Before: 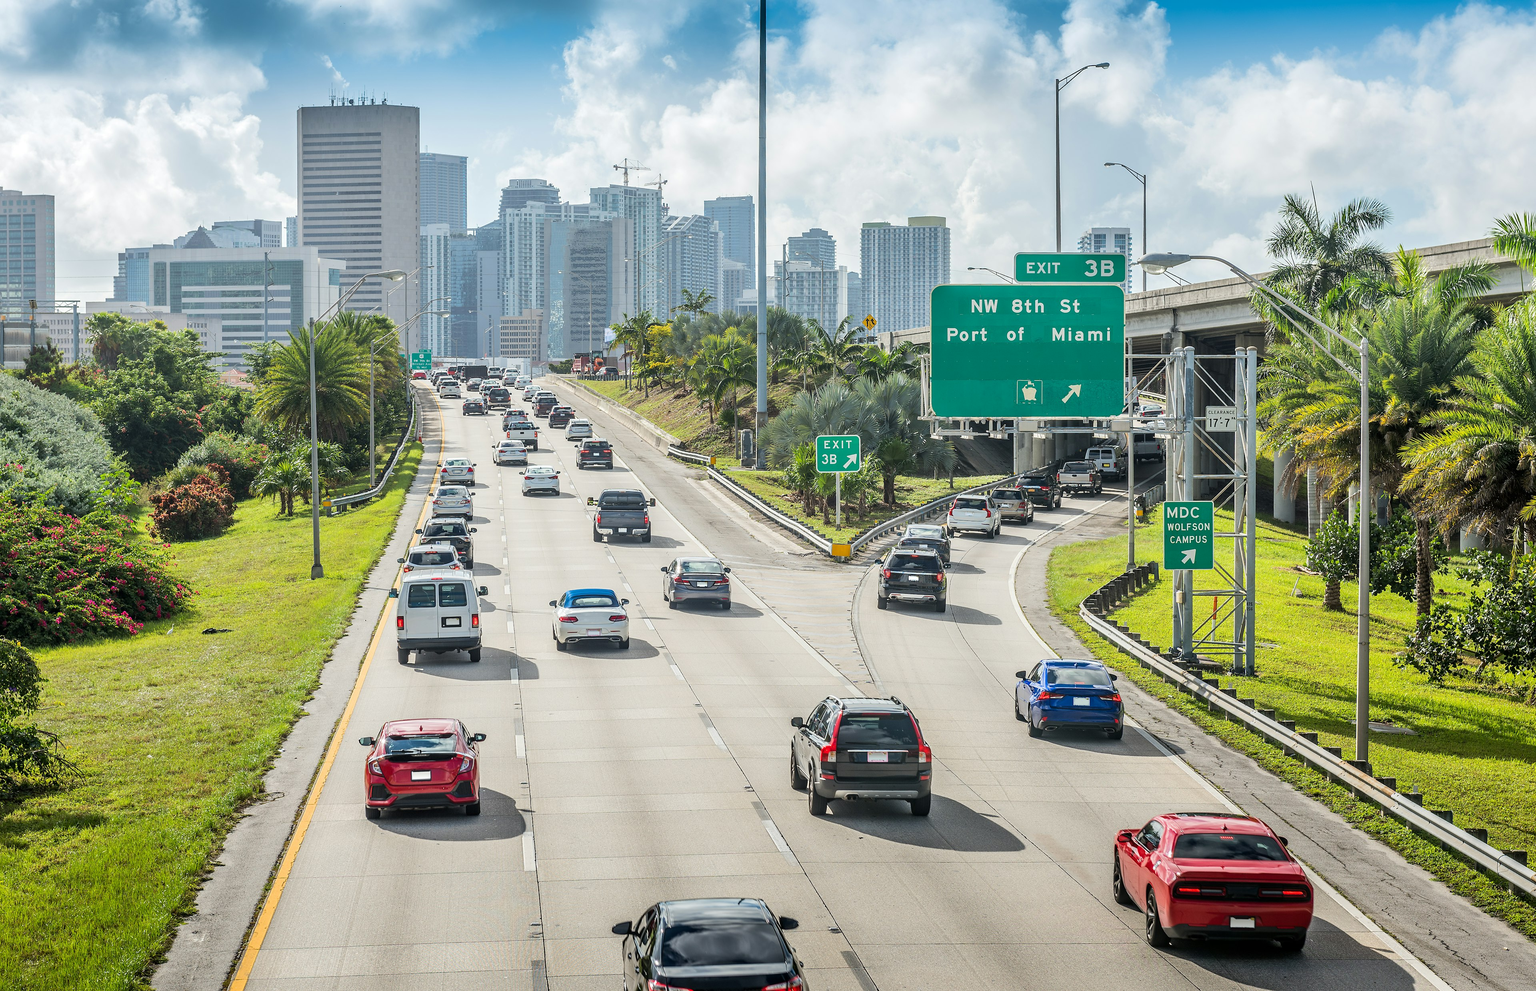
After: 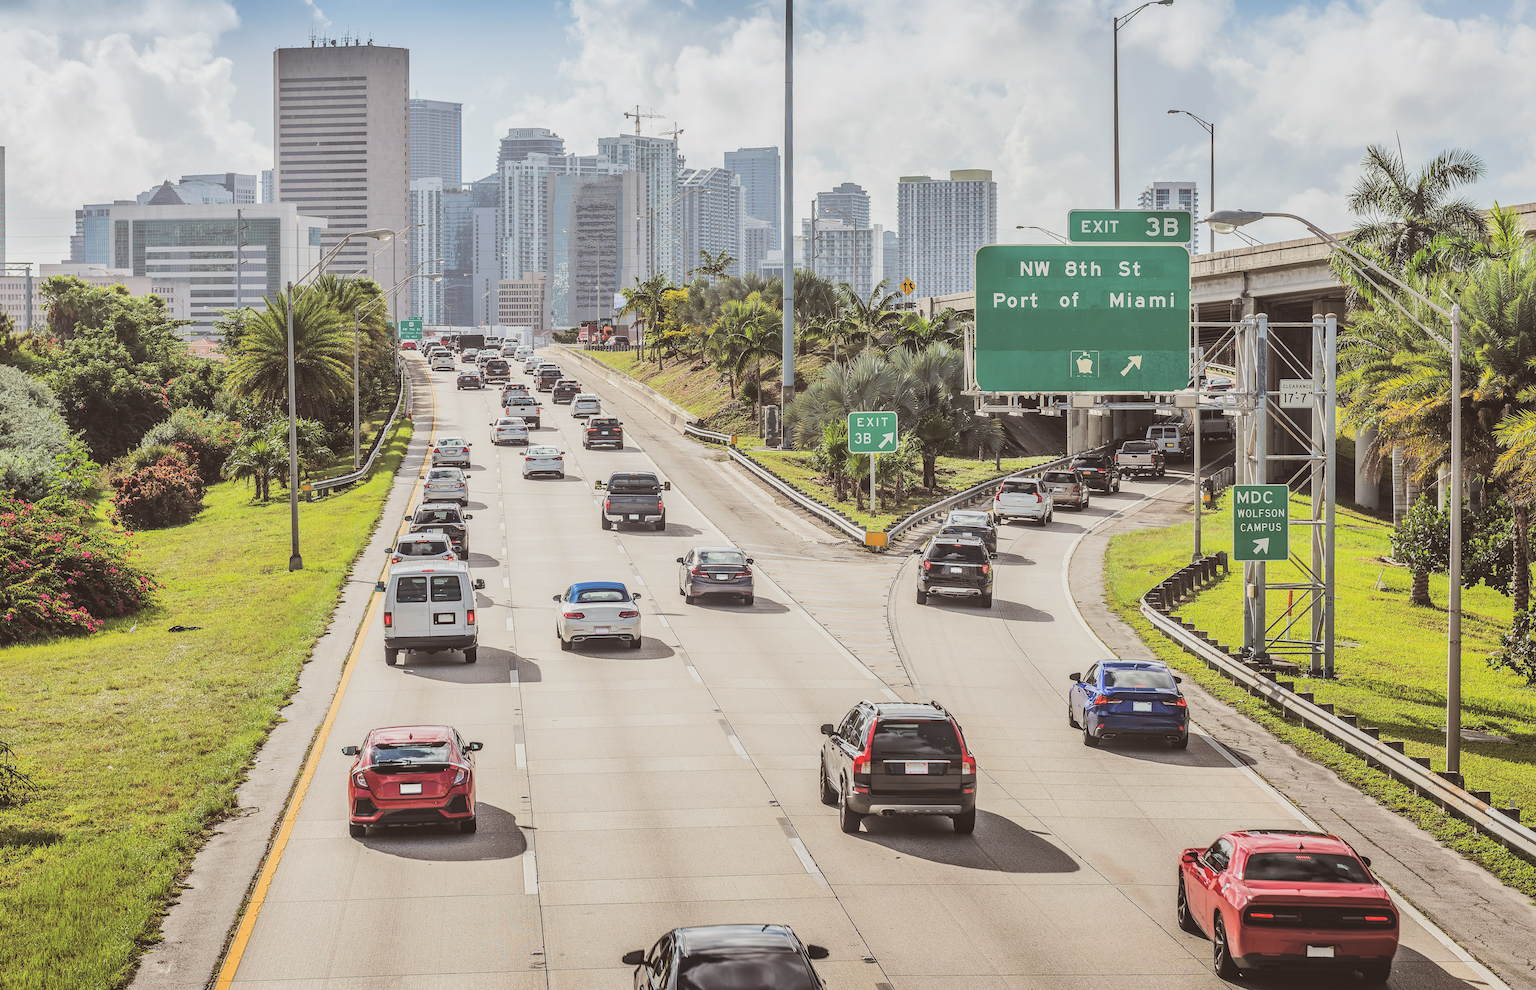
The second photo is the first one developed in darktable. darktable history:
shadows and highlights: shadows 25, highlights -25
crop: left 3.305%, top 6.436%, right 6.389%, bottom 3.258%
rgb levels: mode RGB, independent channels, levels [[0, 0.5, 1], [0, 0.521, 1], [0, 0.536, 1]]
filmic rgb: black relative exposure -5 EV, hardness 2.88, contrast 1.5
exposure: black level correction -0.062, exposure -0.05 EV, compensate highlight preservation false
local contrast: detail 115%
